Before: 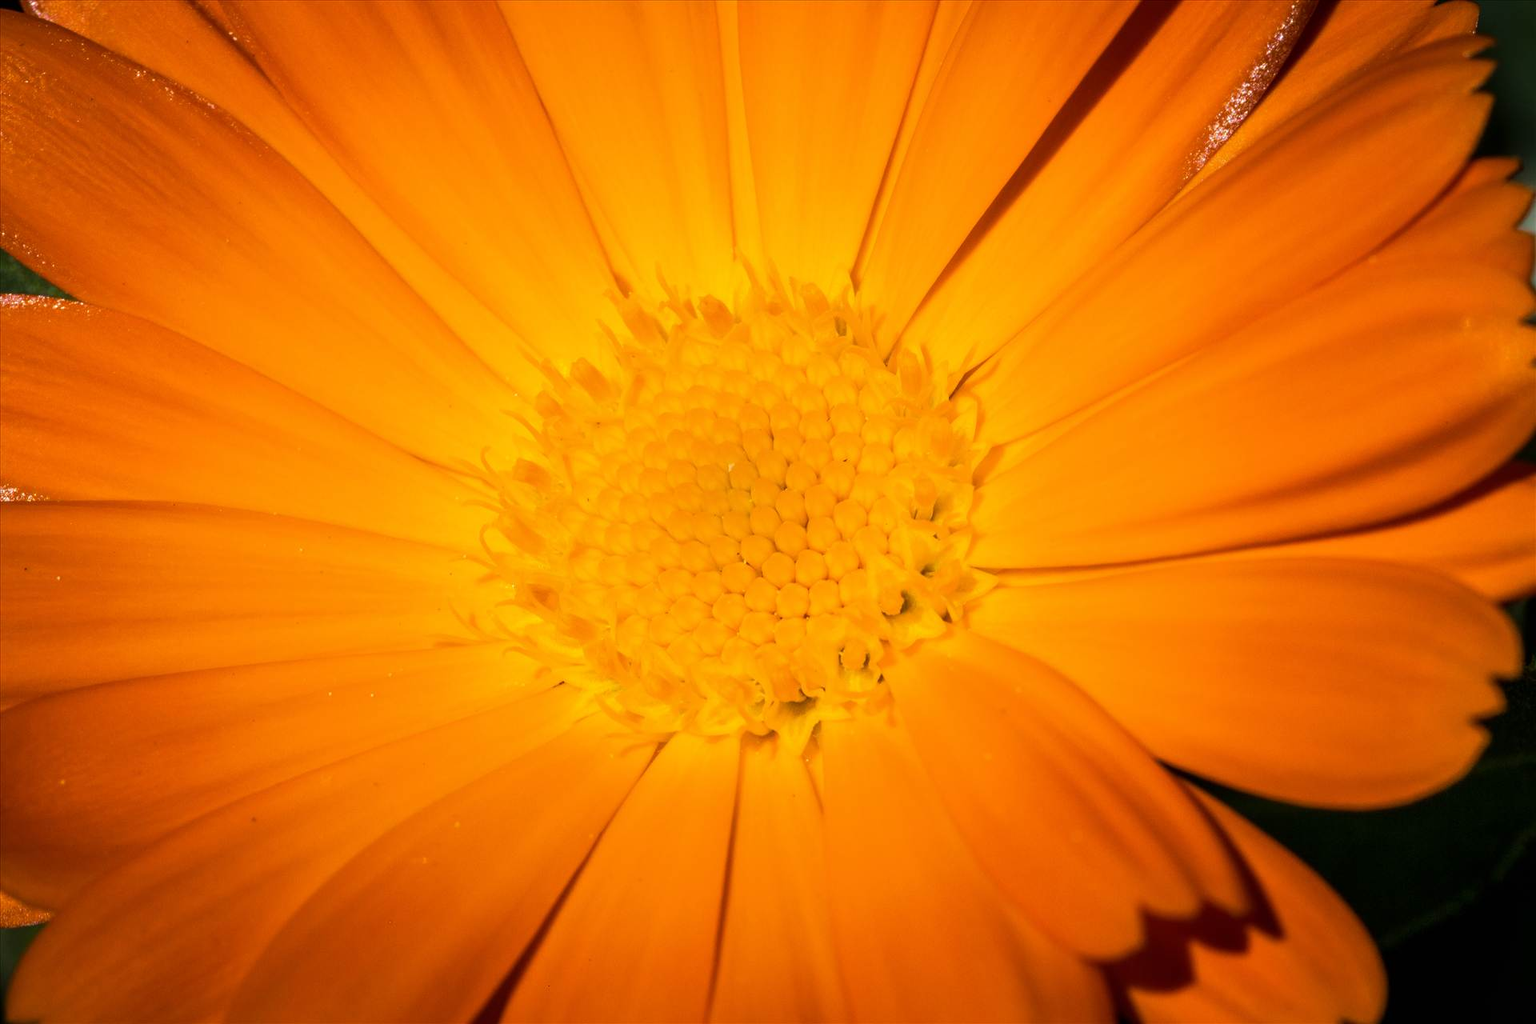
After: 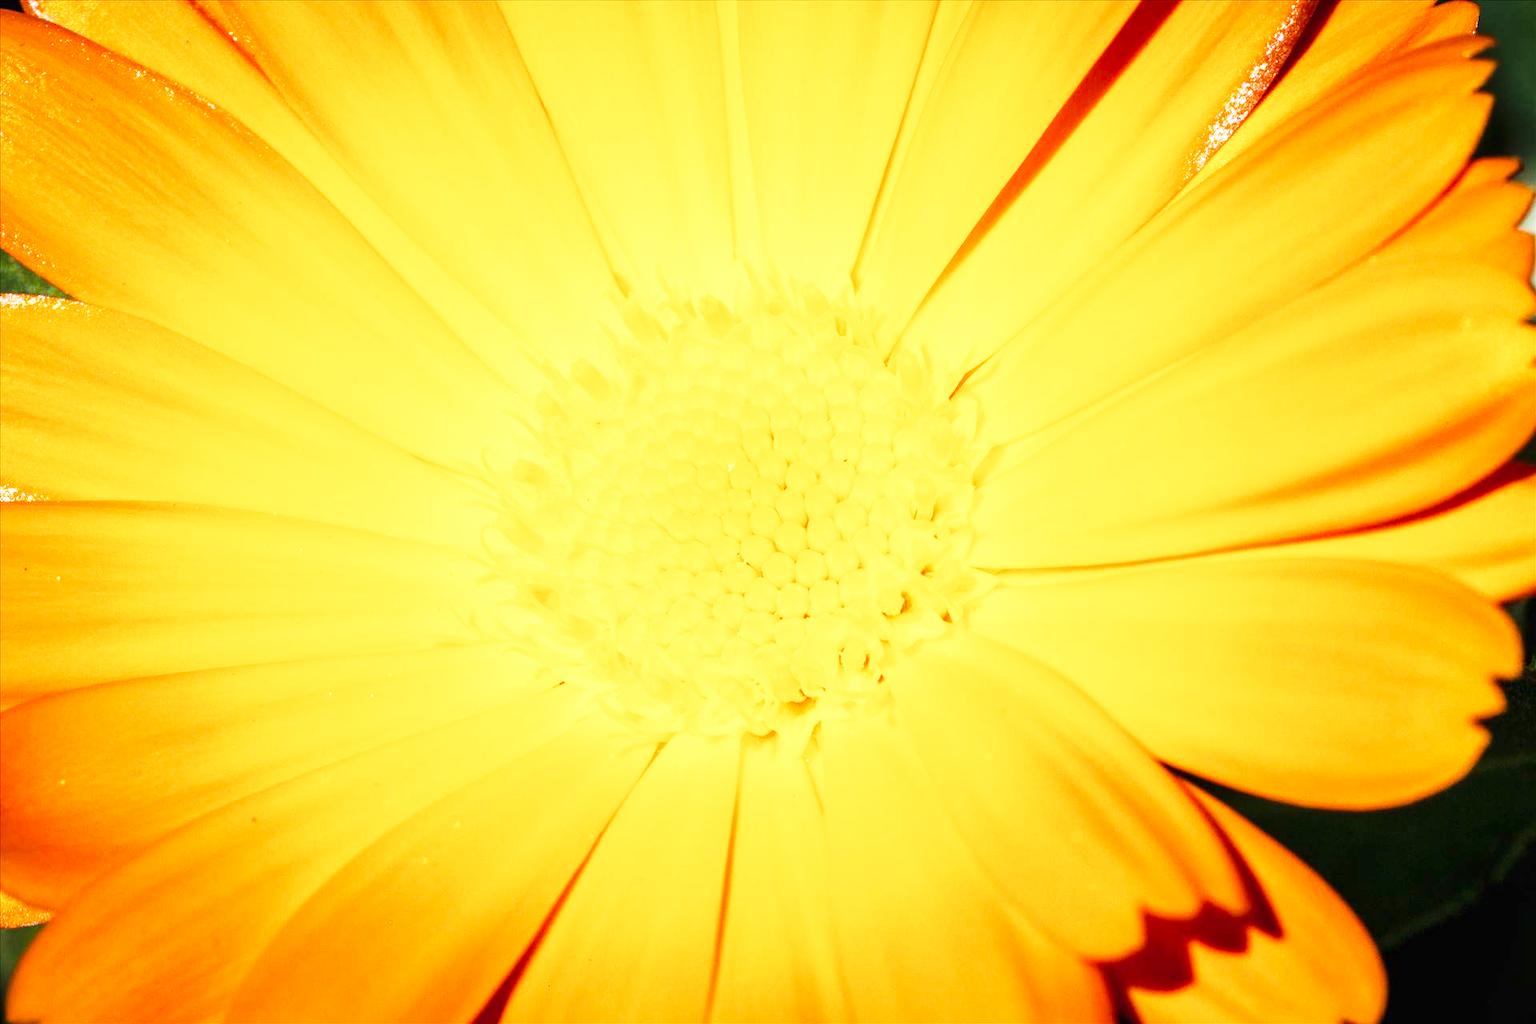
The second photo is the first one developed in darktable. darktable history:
exposure: black level correction 0, exposure 0.89 EV, compensate exposure bias true, compensate highlight preservation false
base curve: curves: ch0 [(0, 0) (0.018, 0.026) (0.143, 0.37) (0.33, 0.731) (0.458, 0.853) (0.735, 0.965) (0.905, 0.986) (1, 1)], preserve colors none
tone equalizer: on, module defaults
